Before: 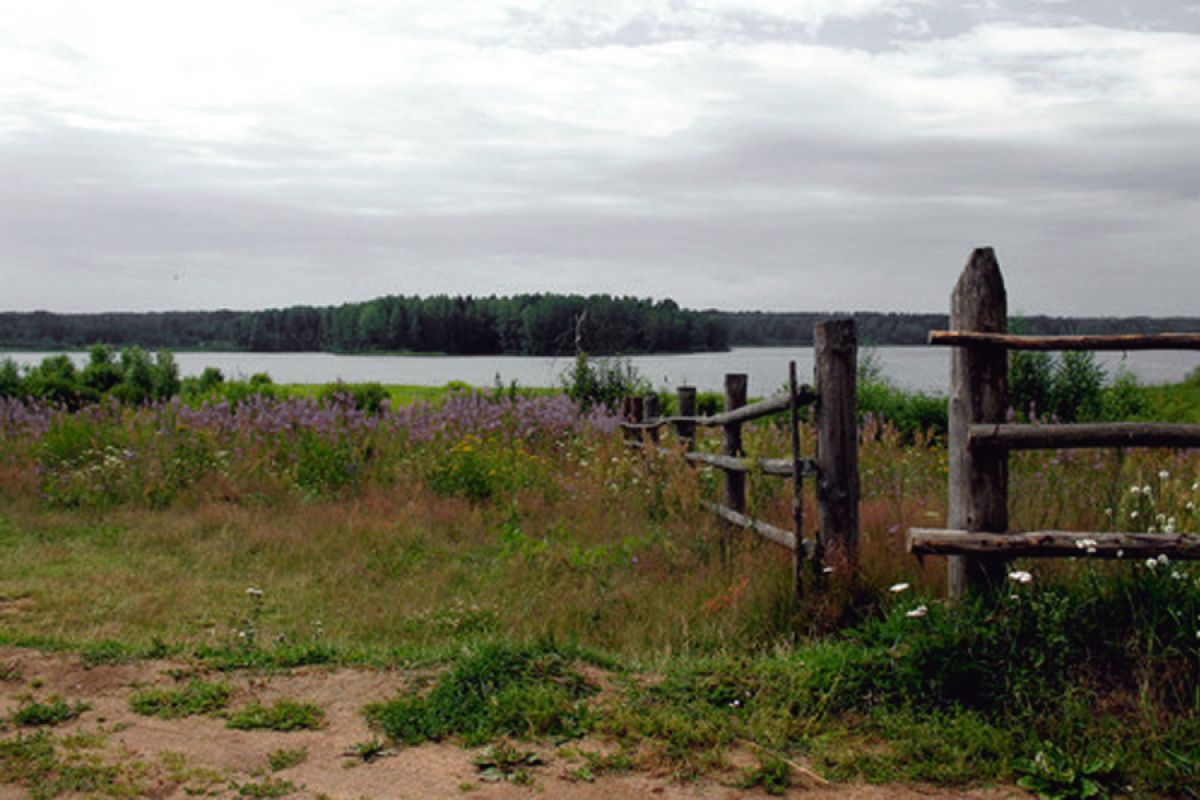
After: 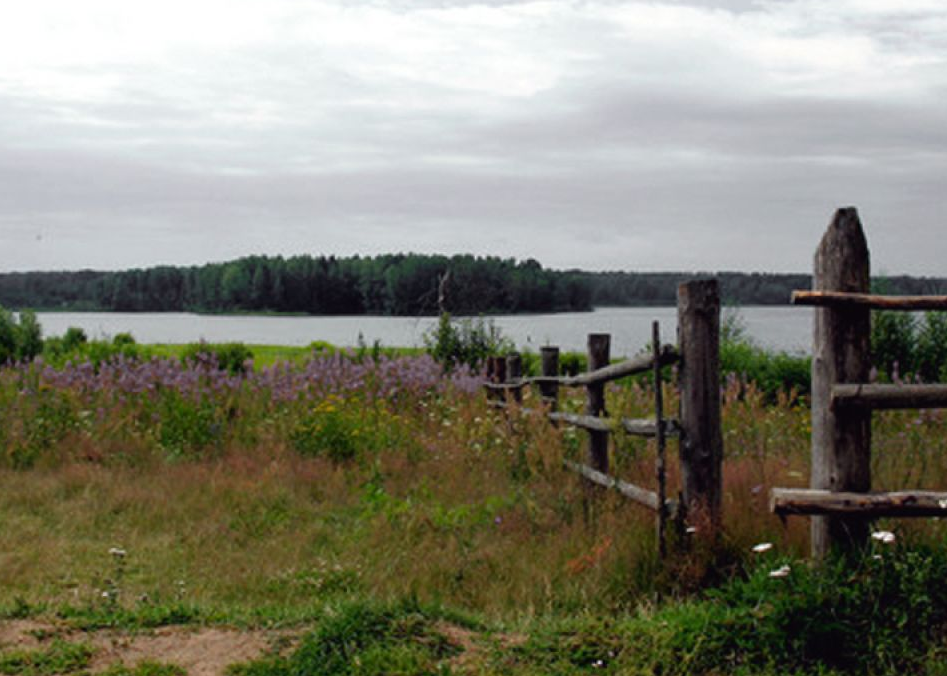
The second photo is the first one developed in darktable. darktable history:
crop: left 11.438%, top 5.038%, right 9.598%, bottom 10.365%
